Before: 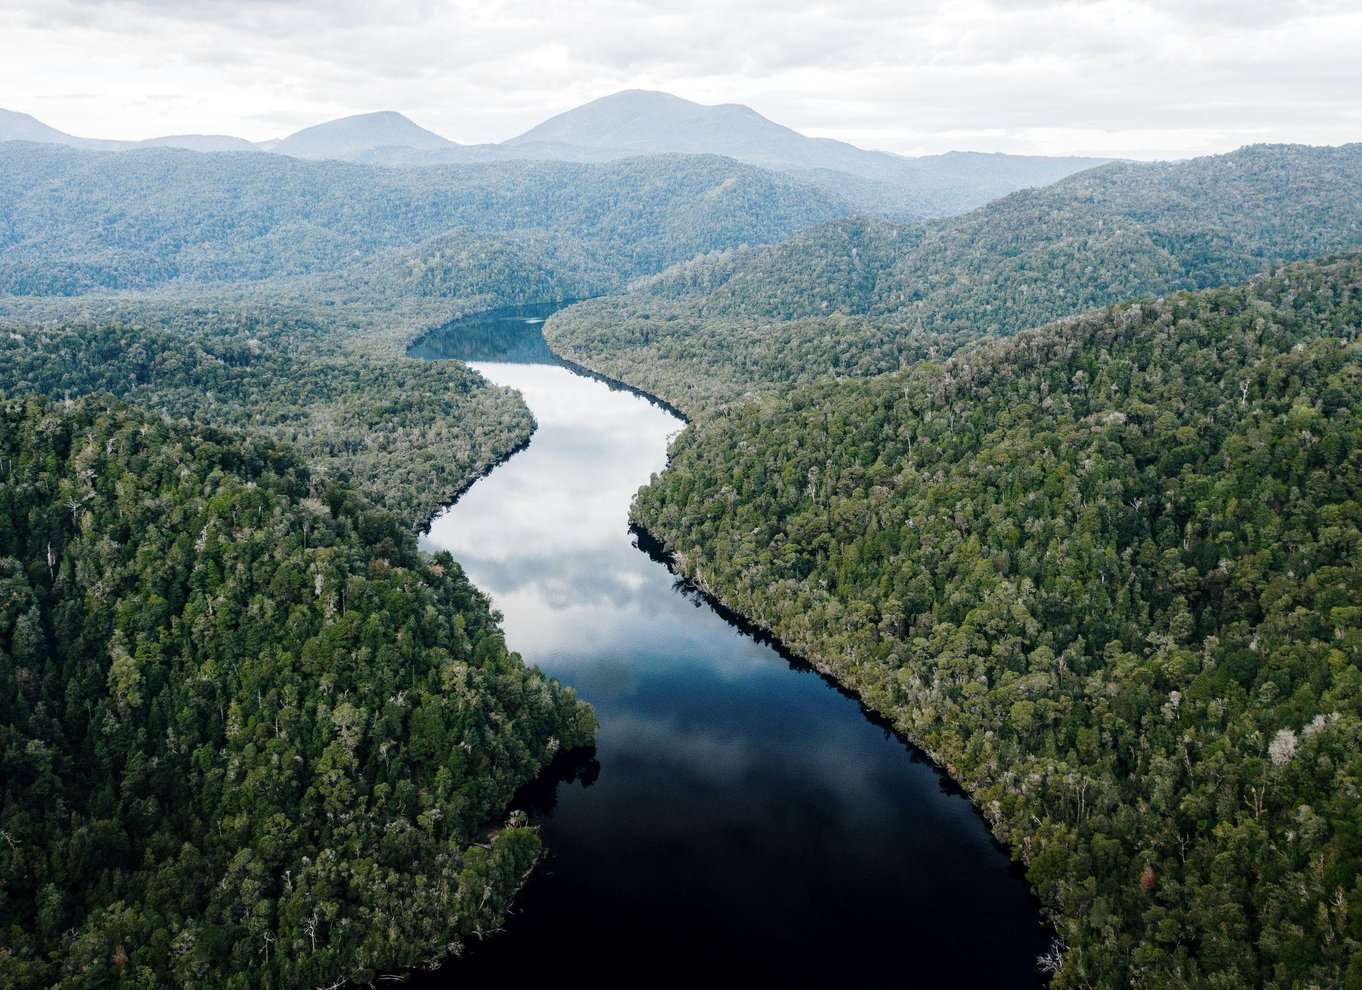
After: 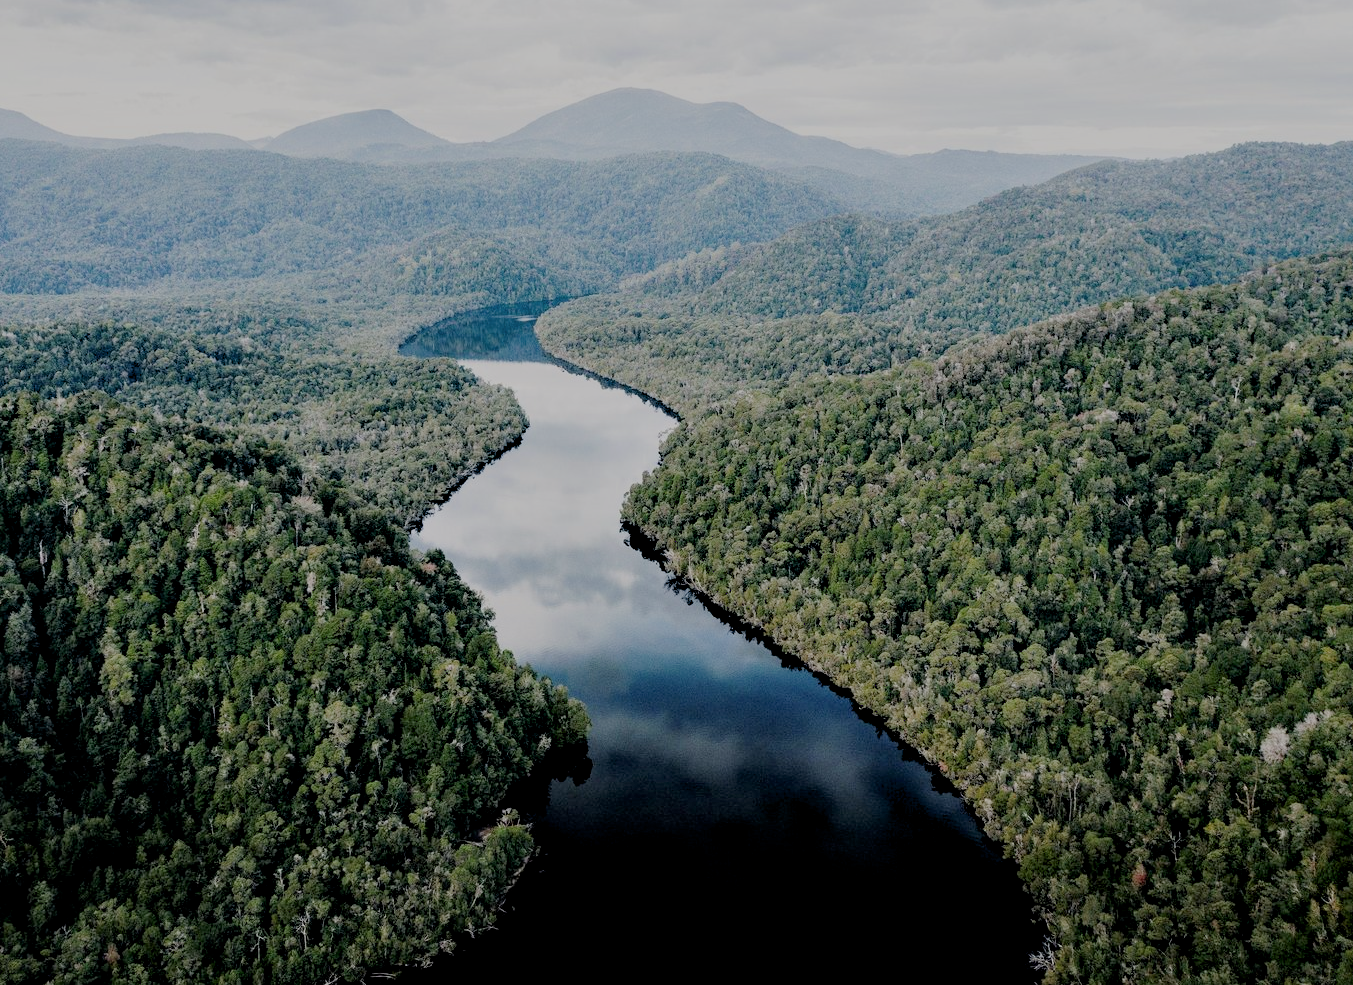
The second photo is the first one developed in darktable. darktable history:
filmic rgb: middle gray luminance 2.53%, black relative exposure -10.05 EV, white relative exposure 7 EV, dynamic range scaling 10.47%, target black luminance 0%, hardness 3.17, latitude 43.68%, contrast 0.667, highlights saturation mix 6.26%, shadows ↔ highlights balance 13.59%
shadows and highlights: radius 92.56, shadows -15.13, white point adjustment 0.182, highlights 31.39, compress 48.65%, soften with gaussian
crop and rotate: left 0.594%, top 0.245%, bottom 0.239%
exposure: black level correction 0.002, exposure -0.105 EV, compensate highlight preservation false
contrast equalizer: y [[0.6 ×6], [0.55 ×6], [0 ×6], [0 ×6], [0 ×6]]
contrast brightness saturation: saturation -0.048
